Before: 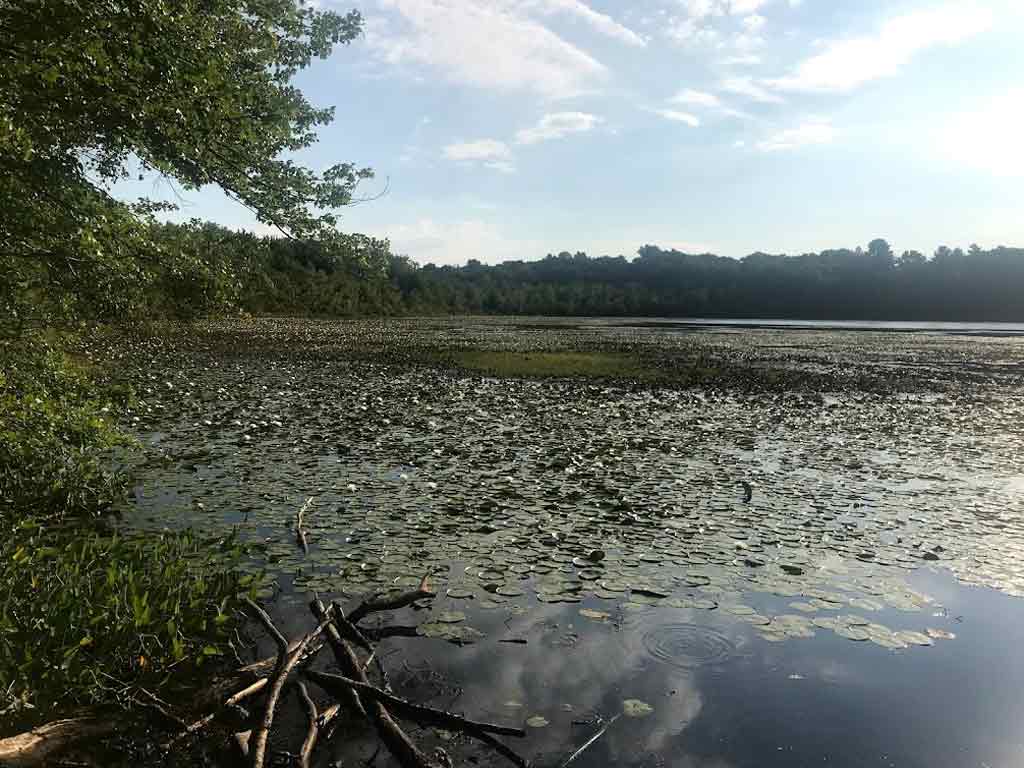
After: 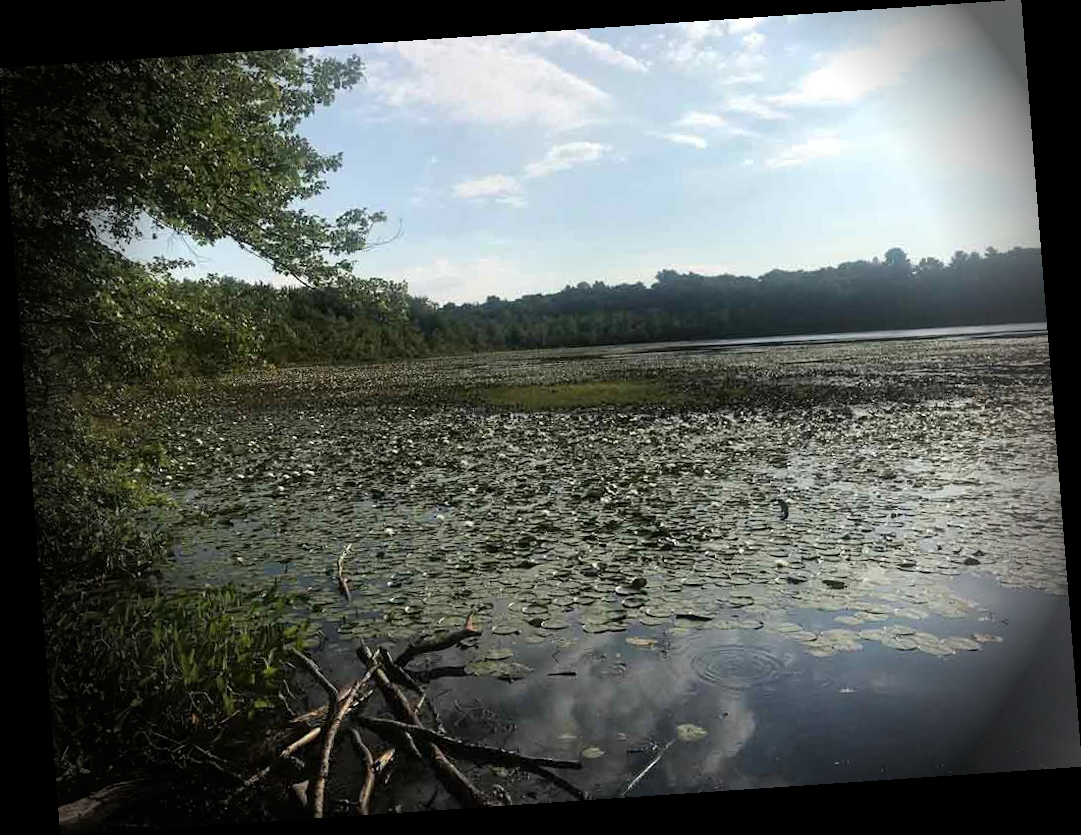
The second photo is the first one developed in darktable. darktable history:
rotate and perspective: rotation -4.2°, shear 0.006, automatic cropping off
vignetting: fall-off start 76.42%, fall-off radius 27.36%, brightness -0.872, center (0.037, -0.09), width/height ratio 0.971
